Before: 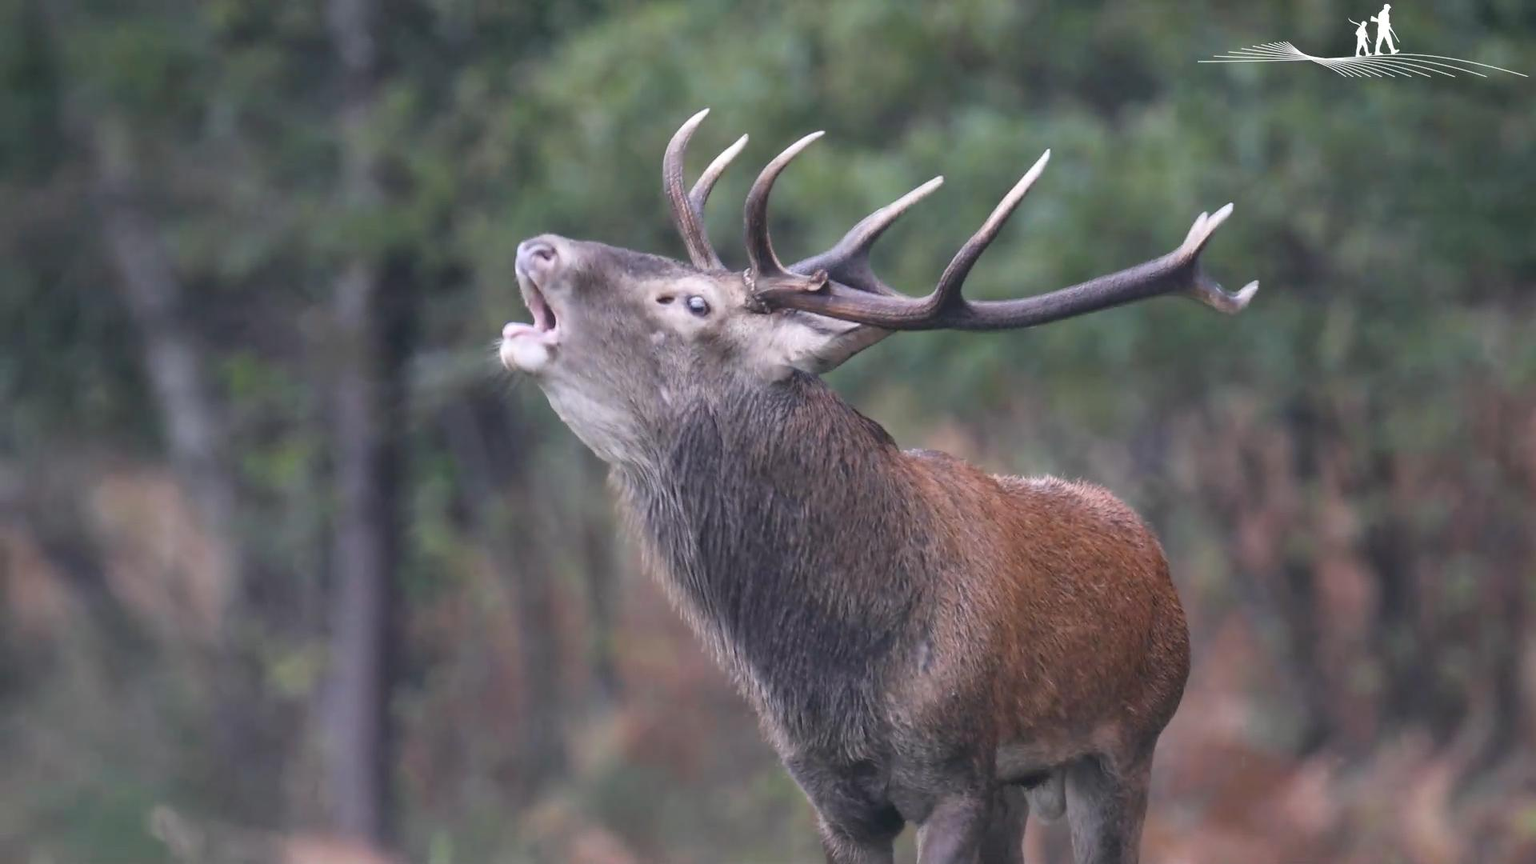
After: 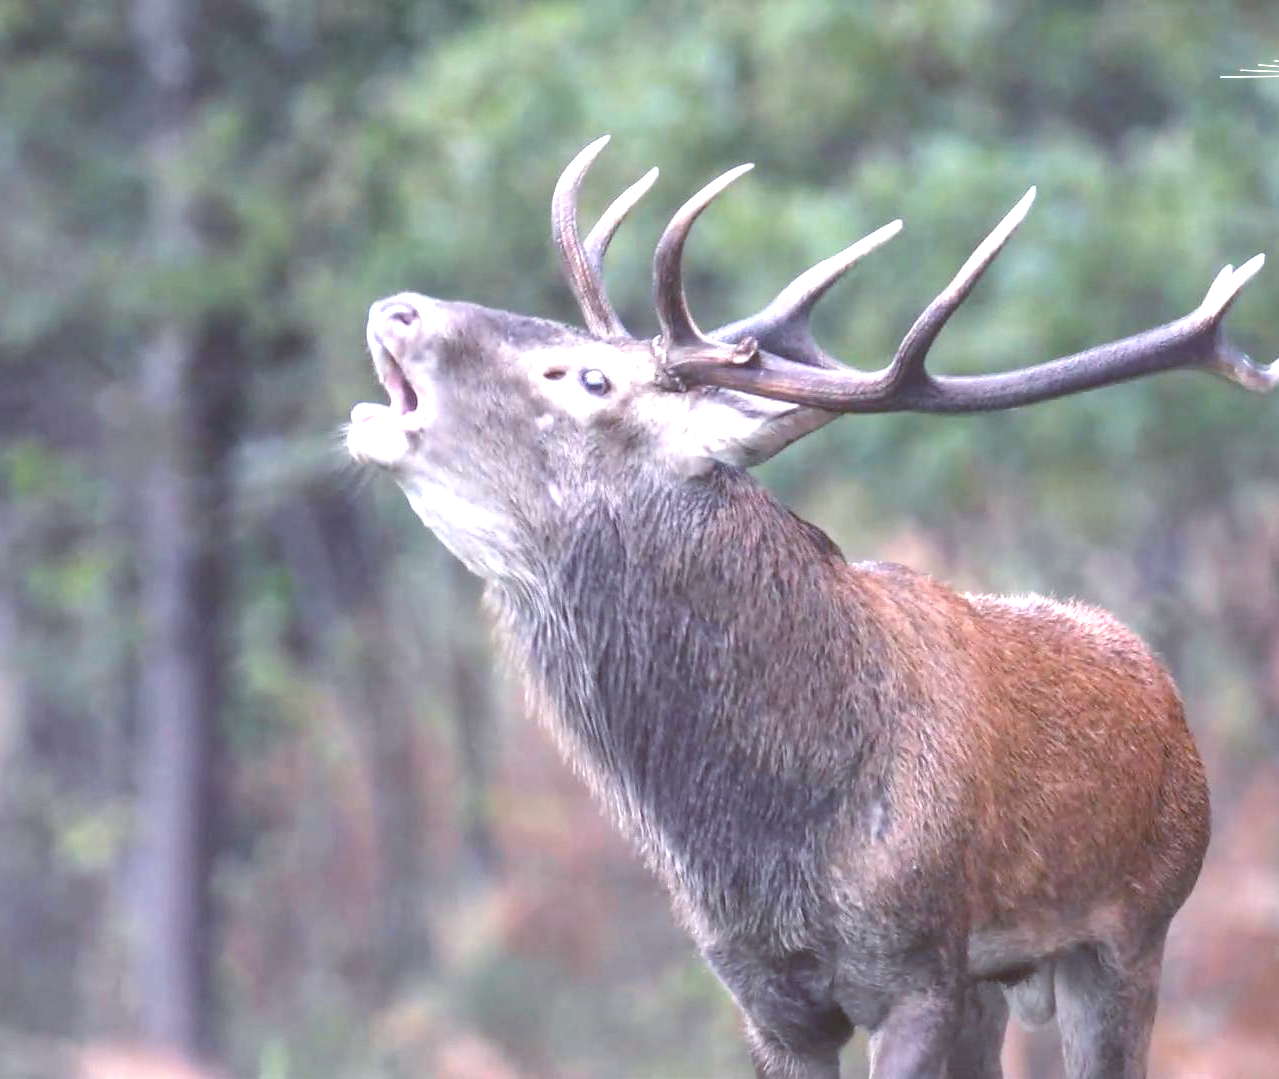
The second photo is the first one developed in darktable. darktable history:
local contrast: detail 110%
color balance: lift [1, 1.015, 1.004, 0.985], gamma [1, 0.958, 0.971, 1.042], gain [1, 0.956, 0.977, 1.044]
crop and rotate: left 14.436%, right 18.898%
exposure: black level correction 0, exposure 1.2 EV, compensate highlight preservation false
